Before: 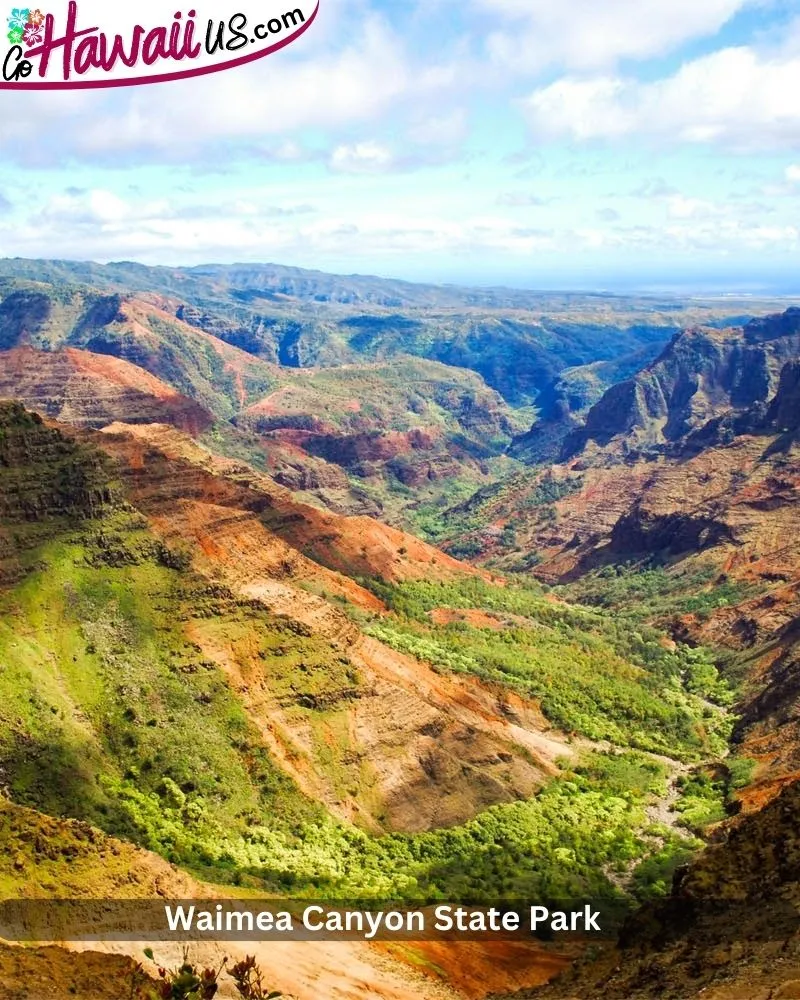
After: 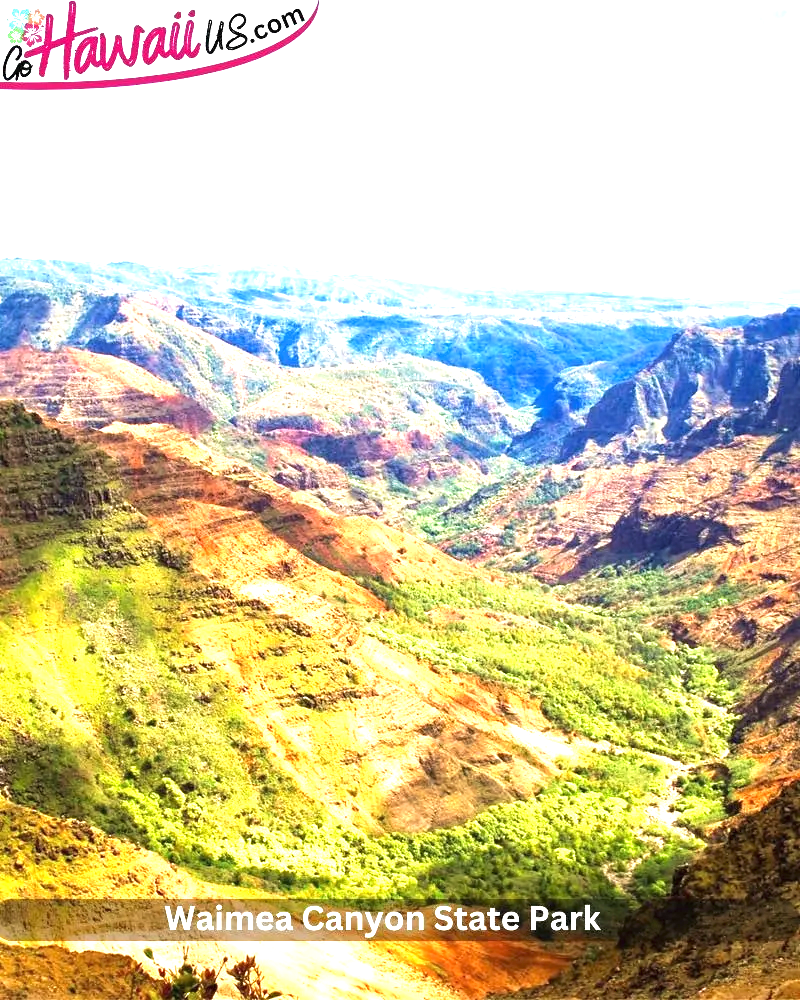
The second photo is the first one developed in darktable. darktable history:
exposure: black level correction 0, exposure 1.4 EV, compensate highlight preservation false
velvia: strength 17%
